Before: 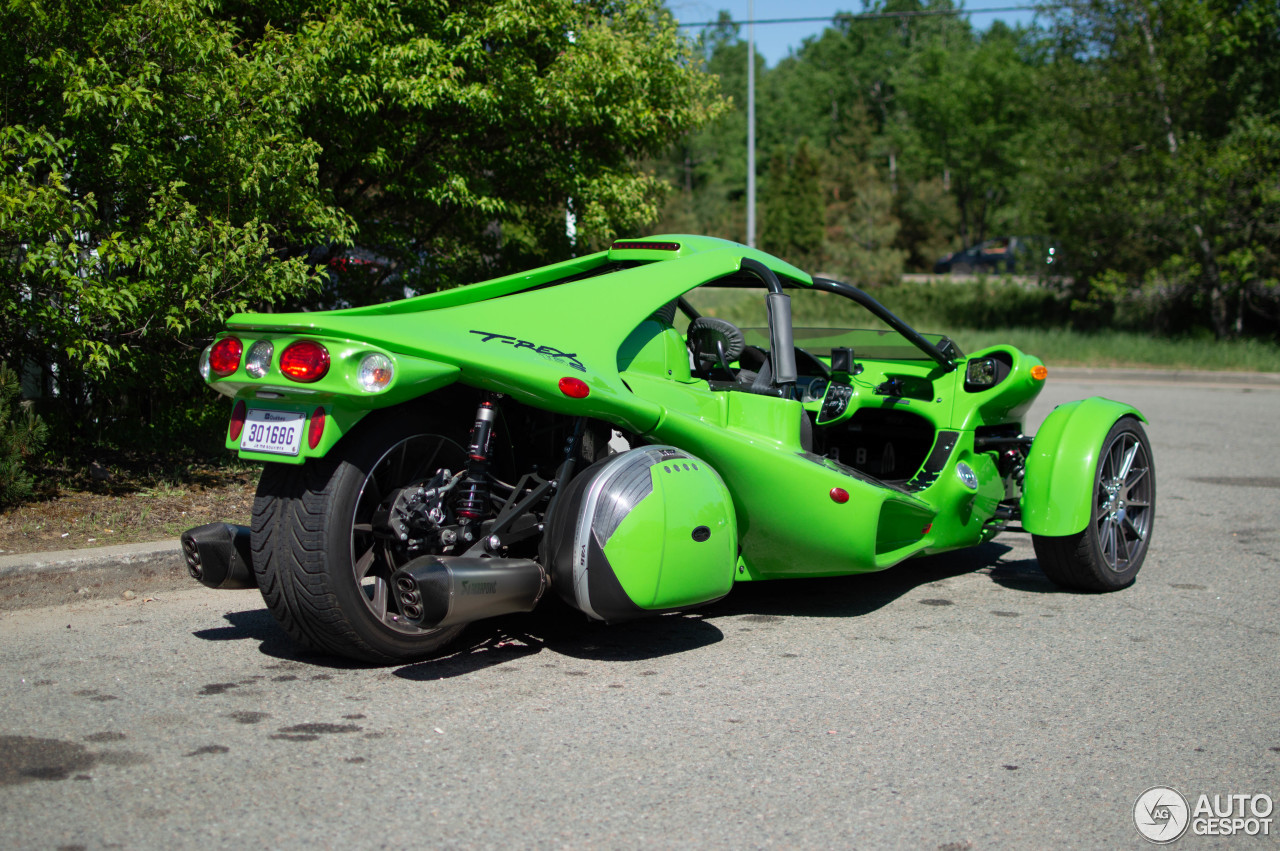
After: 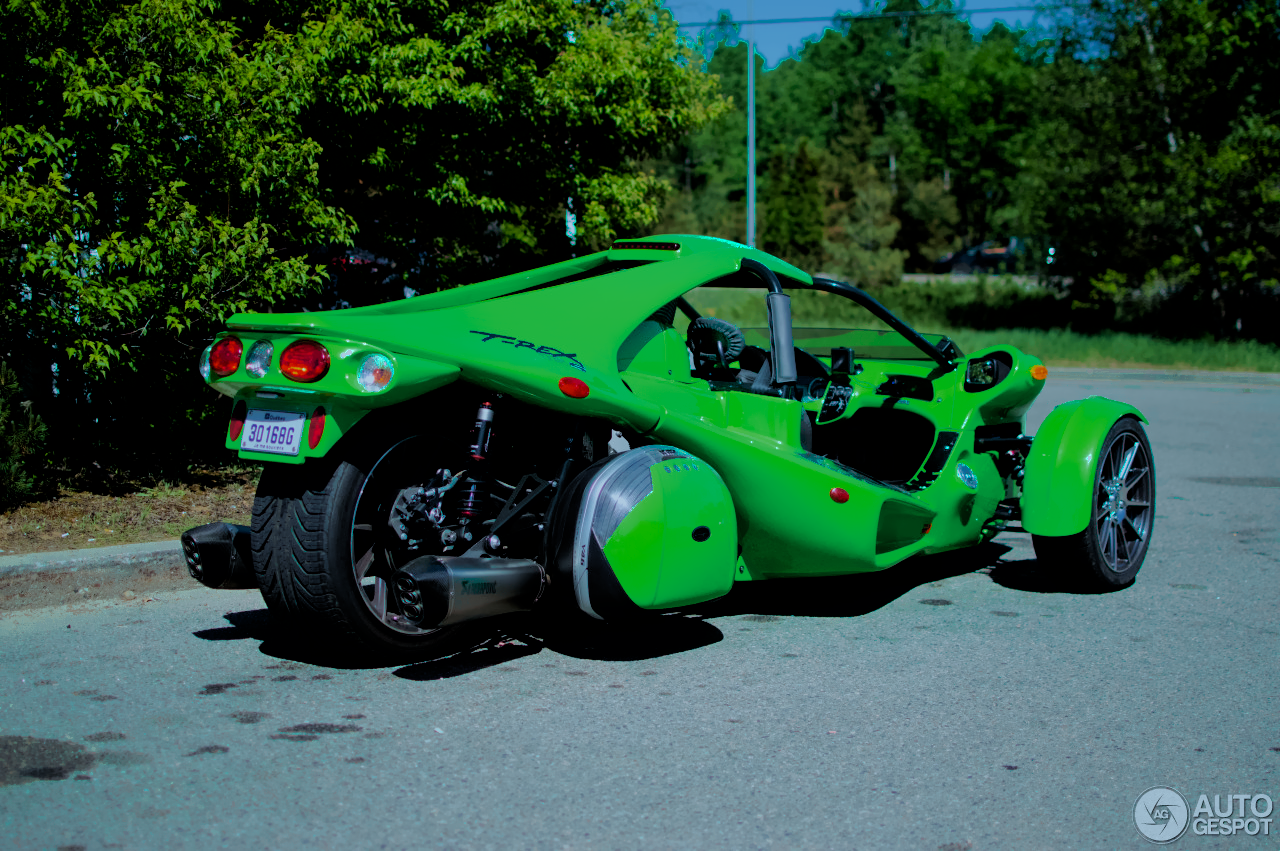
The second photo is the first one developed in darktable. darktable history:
color calibration: illuminant Planckian (black body), x 0.375, y 0.373, temperature 4117 K
filmic rgb: black relative exposure -4.14 EV, white relative exposure 5.1 EV, hardness 2.11, contrast 1.165
denoise (profiled): preserve shadows 1.35, scattering 0.011, a [-1, 0, 0], compensate highlight preservation false
color zones: curves: ch0 [(0.25, 0.5) (0.423, 0.5) (0.443, 0.5) (0.521, 0.756) (0.568, 0.5) (0.576, 0.5) (0.75, 0.5)]; ch1 [(0.25, 0.5) (0.423, 0.5) (0.443, 0.5) (0.539, 0.873) (0.624, 0.565) (0.631, 0.5) (0.75, 0.5)]
tone curve: curves: ch0 [(0, 0) (0.48, 0.431) (0.7, 0.609) (0.864, 0.854) (1, 1)]
color balance rgb: linear chroma grading › global chroma 9.31%, global vibrance 41.49%
velvia: on, module defaults
